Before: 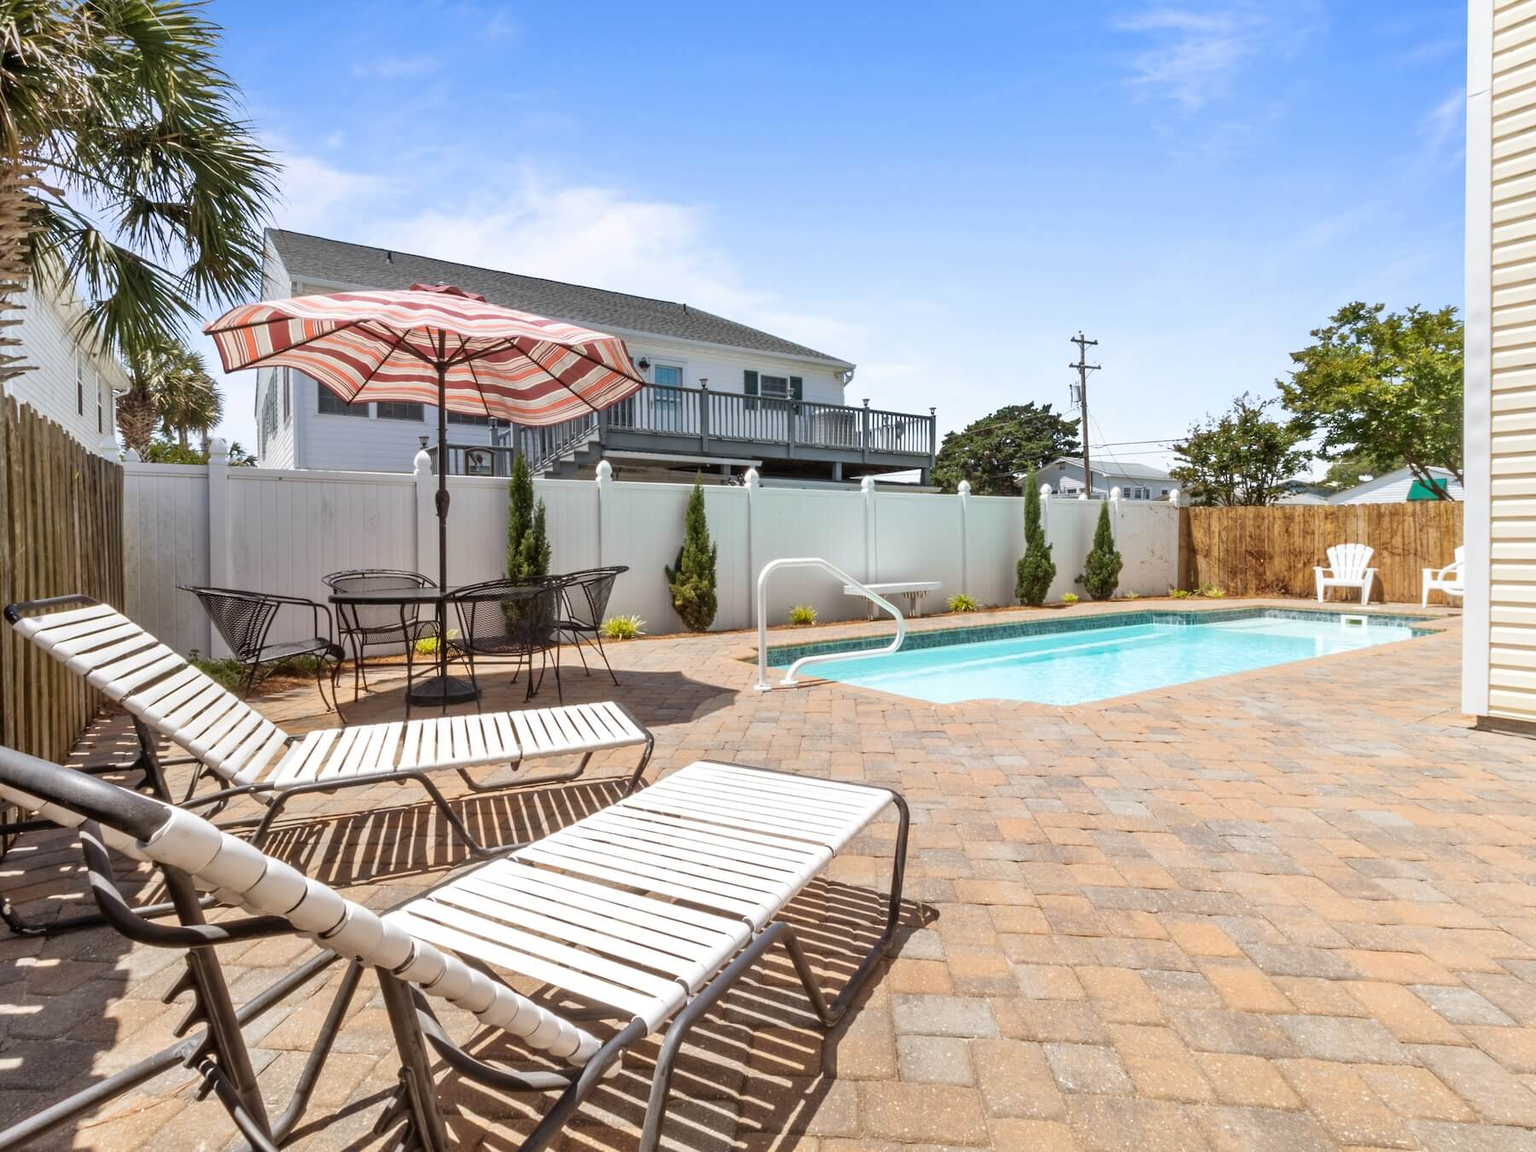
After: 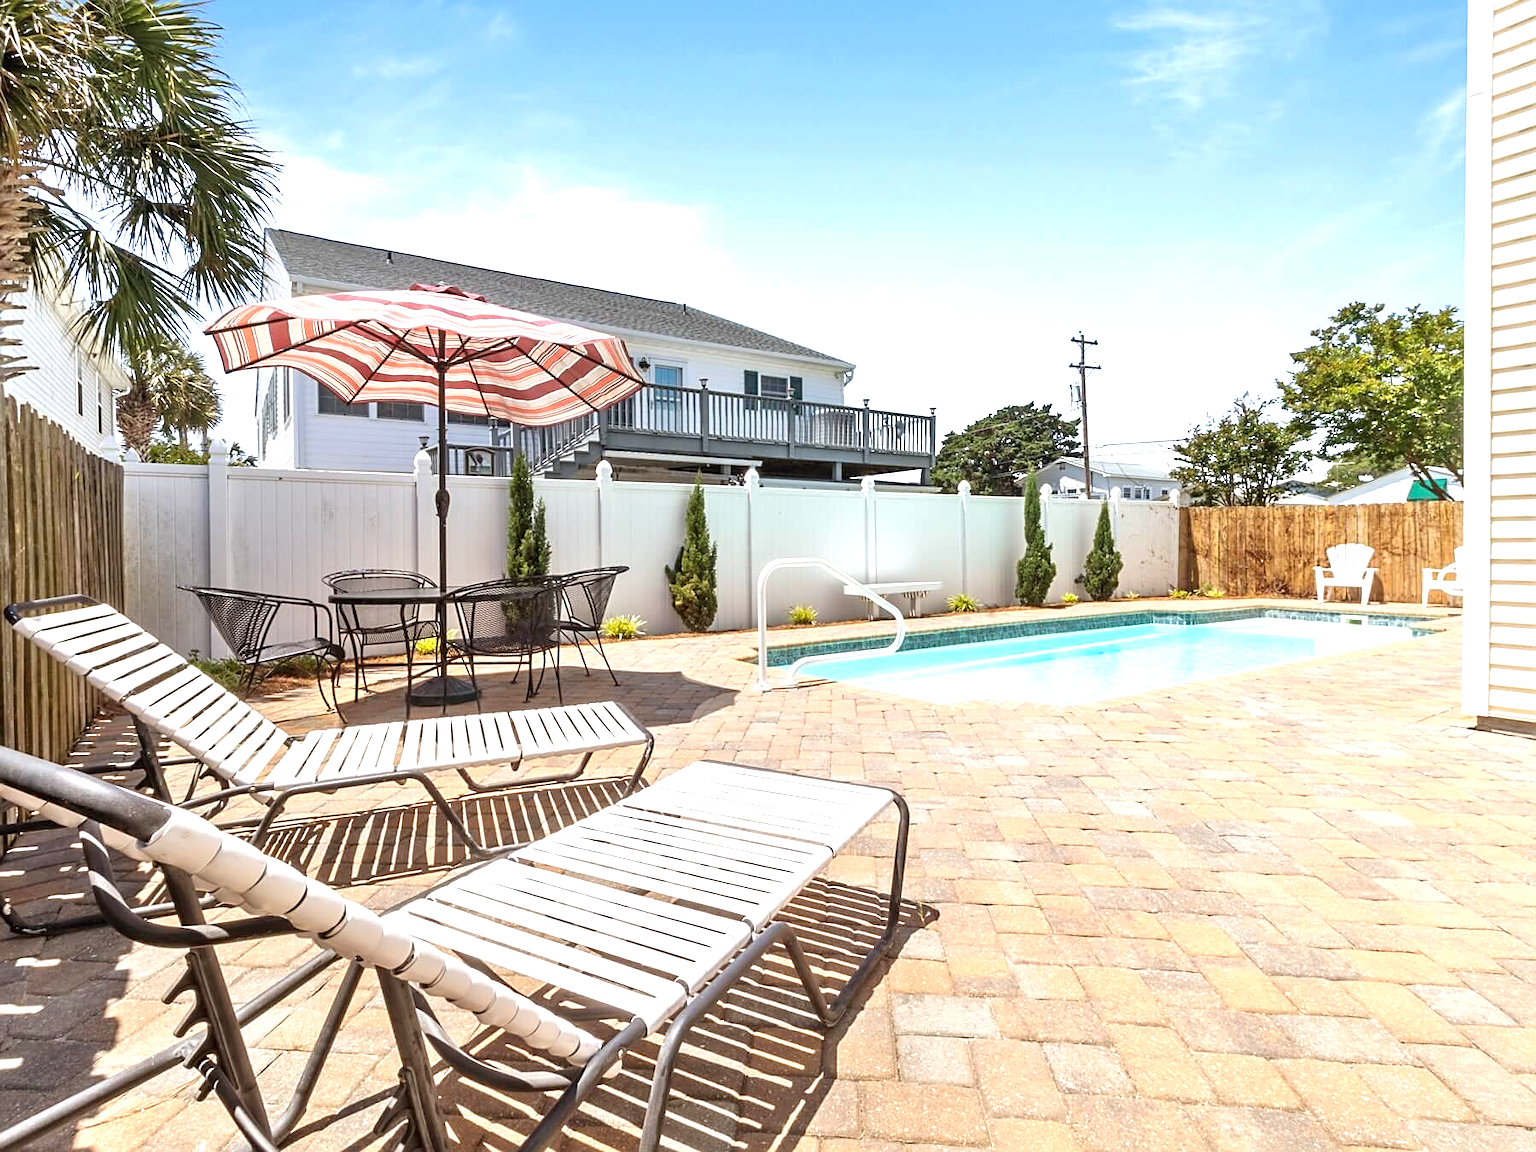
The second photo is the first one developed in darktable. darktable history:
sharpen: on, module defaults
exposure: black level correction 0, exposure 0.703 EV, compensate exposure bias true, compensate highlight preservation false
